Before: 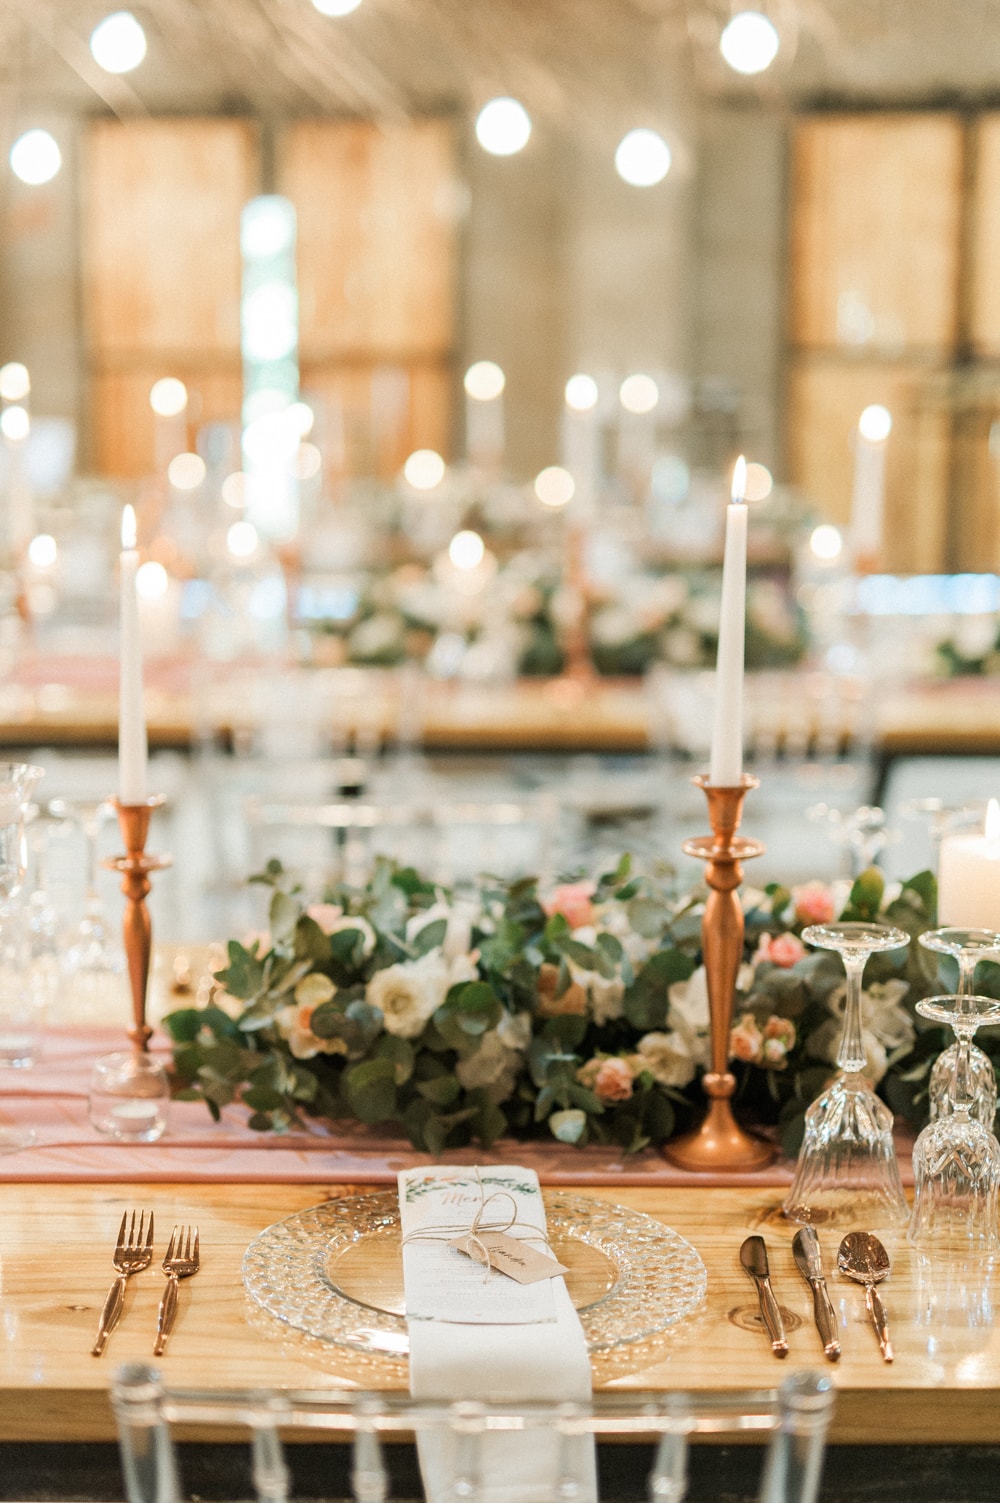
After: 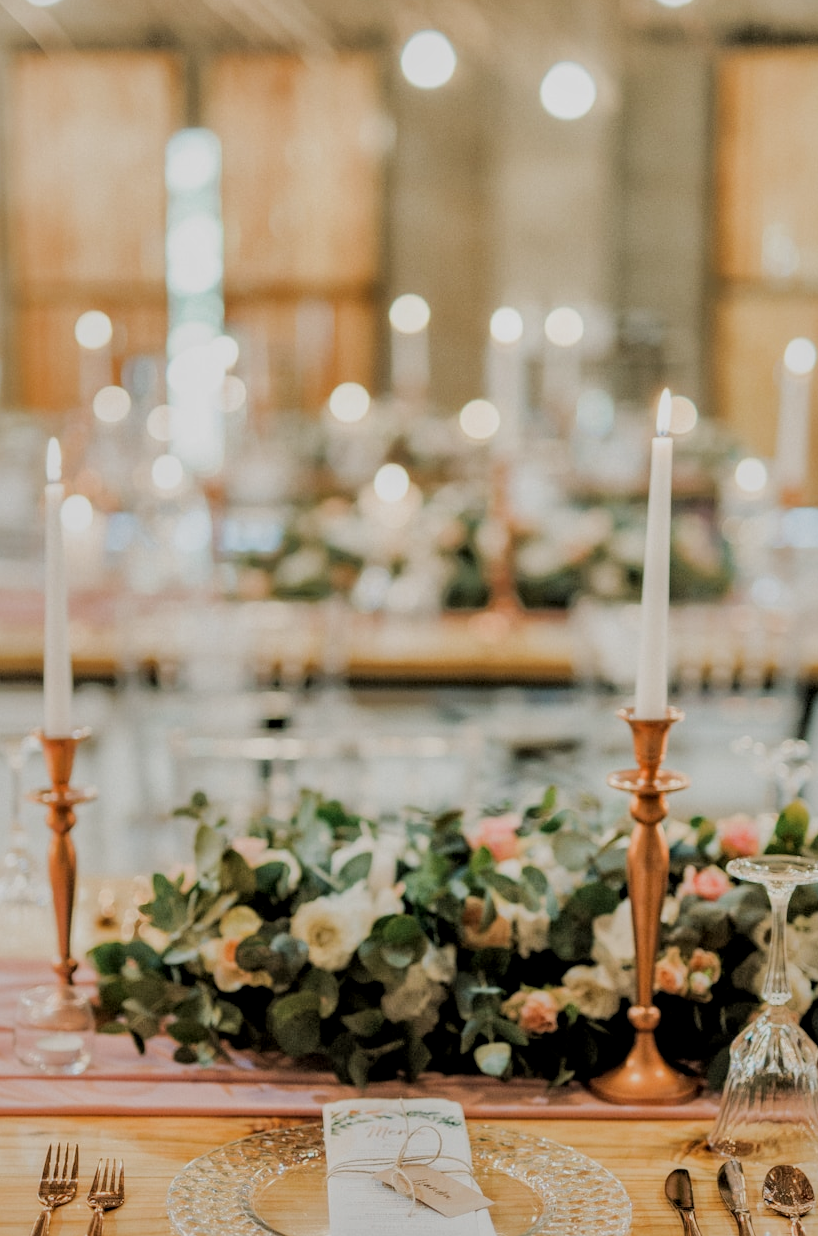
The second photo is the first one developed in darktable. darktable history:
filmic rgb: black relative exposure -5.09 EV, white relative exposure 3.97 EV, hardness 2.89, contrast 1.2, highlights saturation mix -30.45%
crop and rotate: left 7.562%, top 4.499%, right 10.574%, bottom 13.204%
local contrast: on, module defaults
shadows and highlights: shadows 39.49, highlights -59.72
